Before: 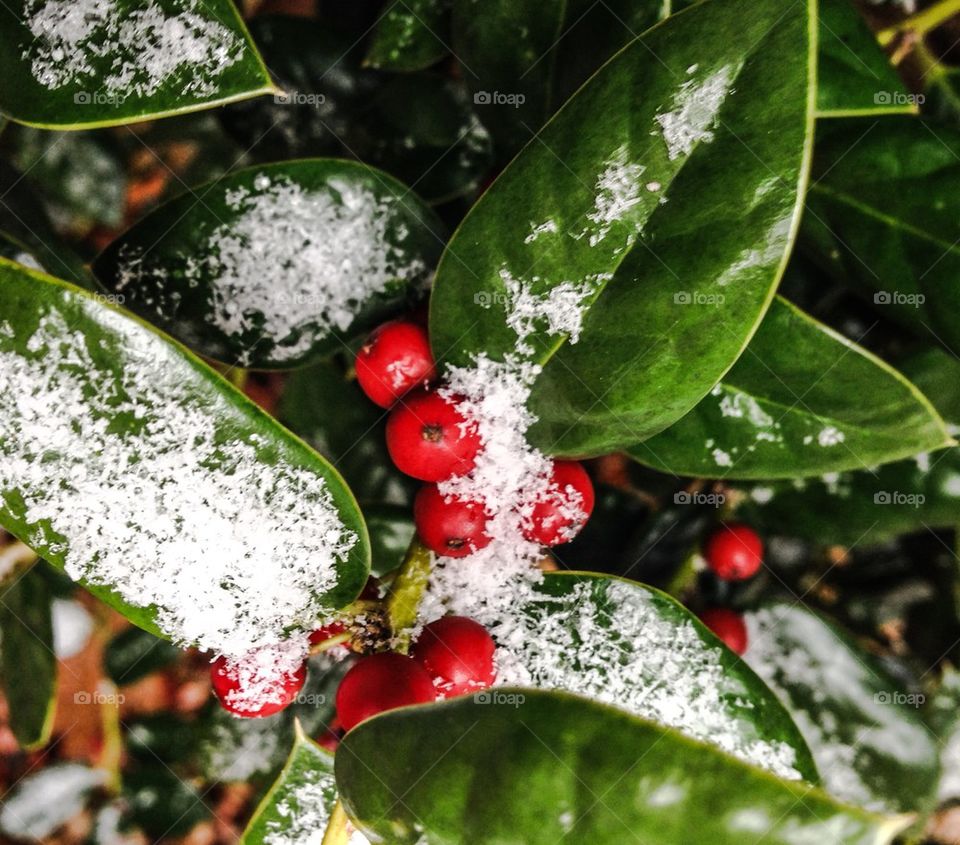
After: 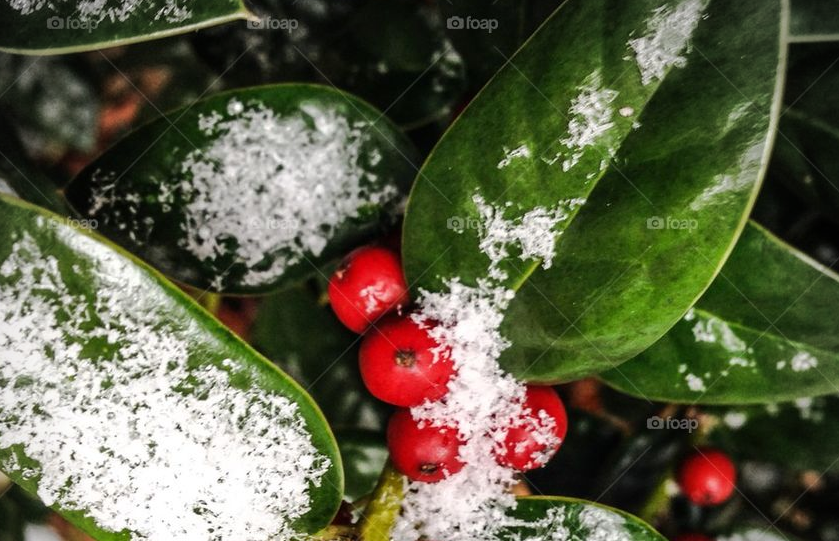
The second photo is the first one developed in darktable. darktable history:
crop: left 2.881%, top 8.897%, right 9.67%, bottom 26.993%
vignetting: brightness -0.45, saturation -0.687, center (-0.026, 0.399)
